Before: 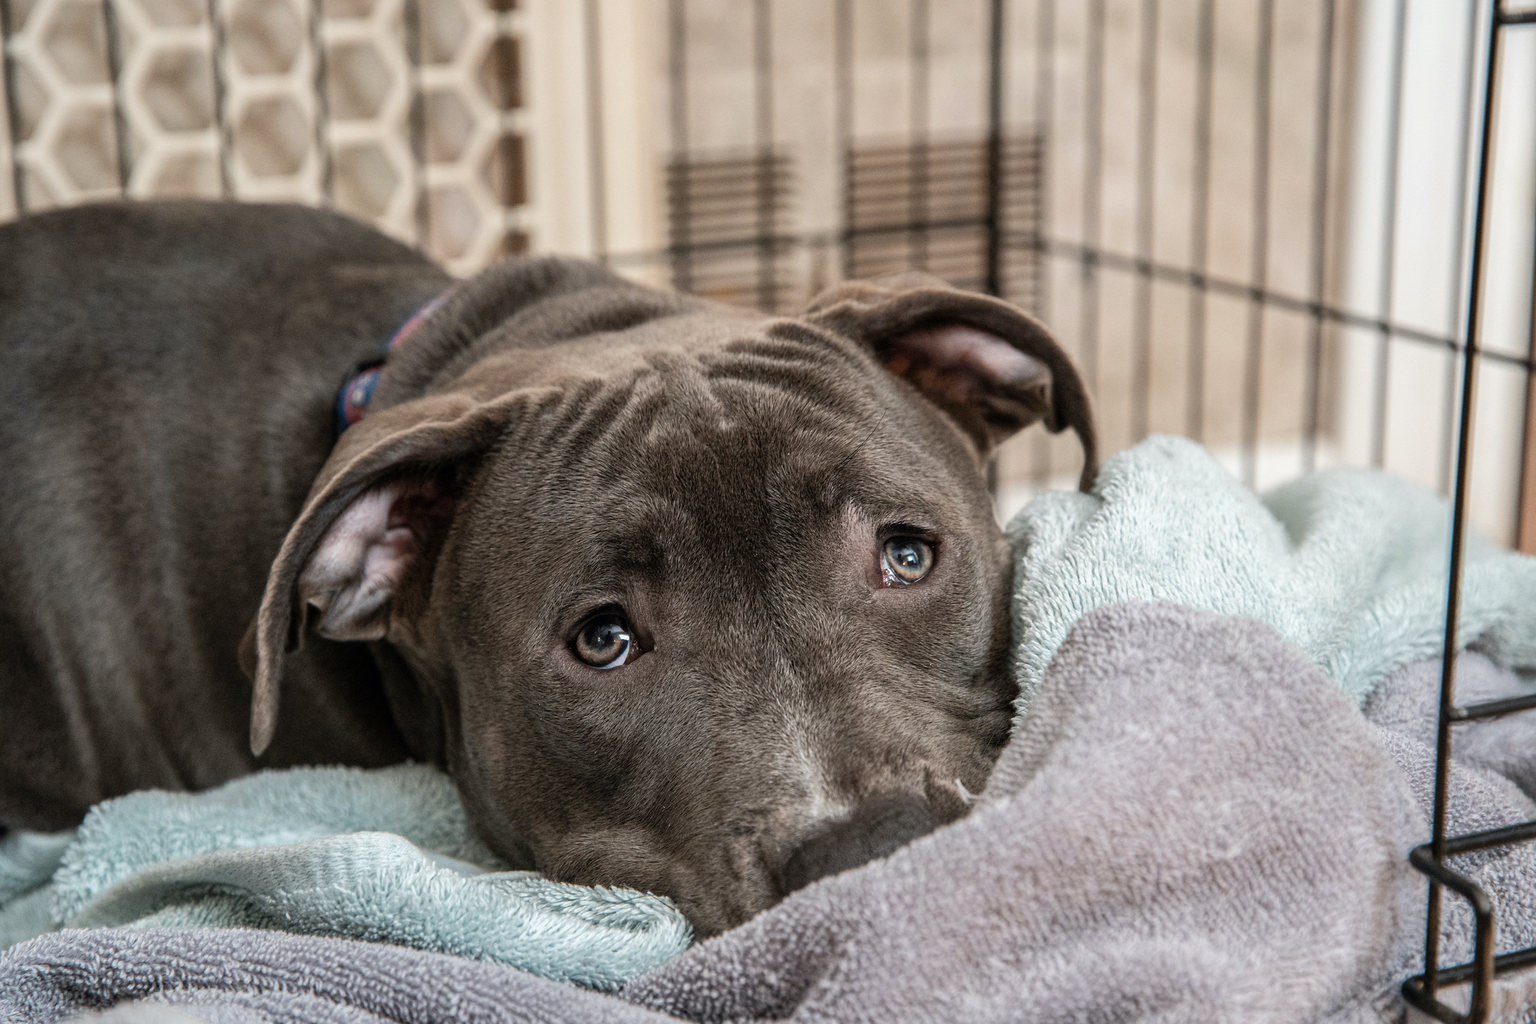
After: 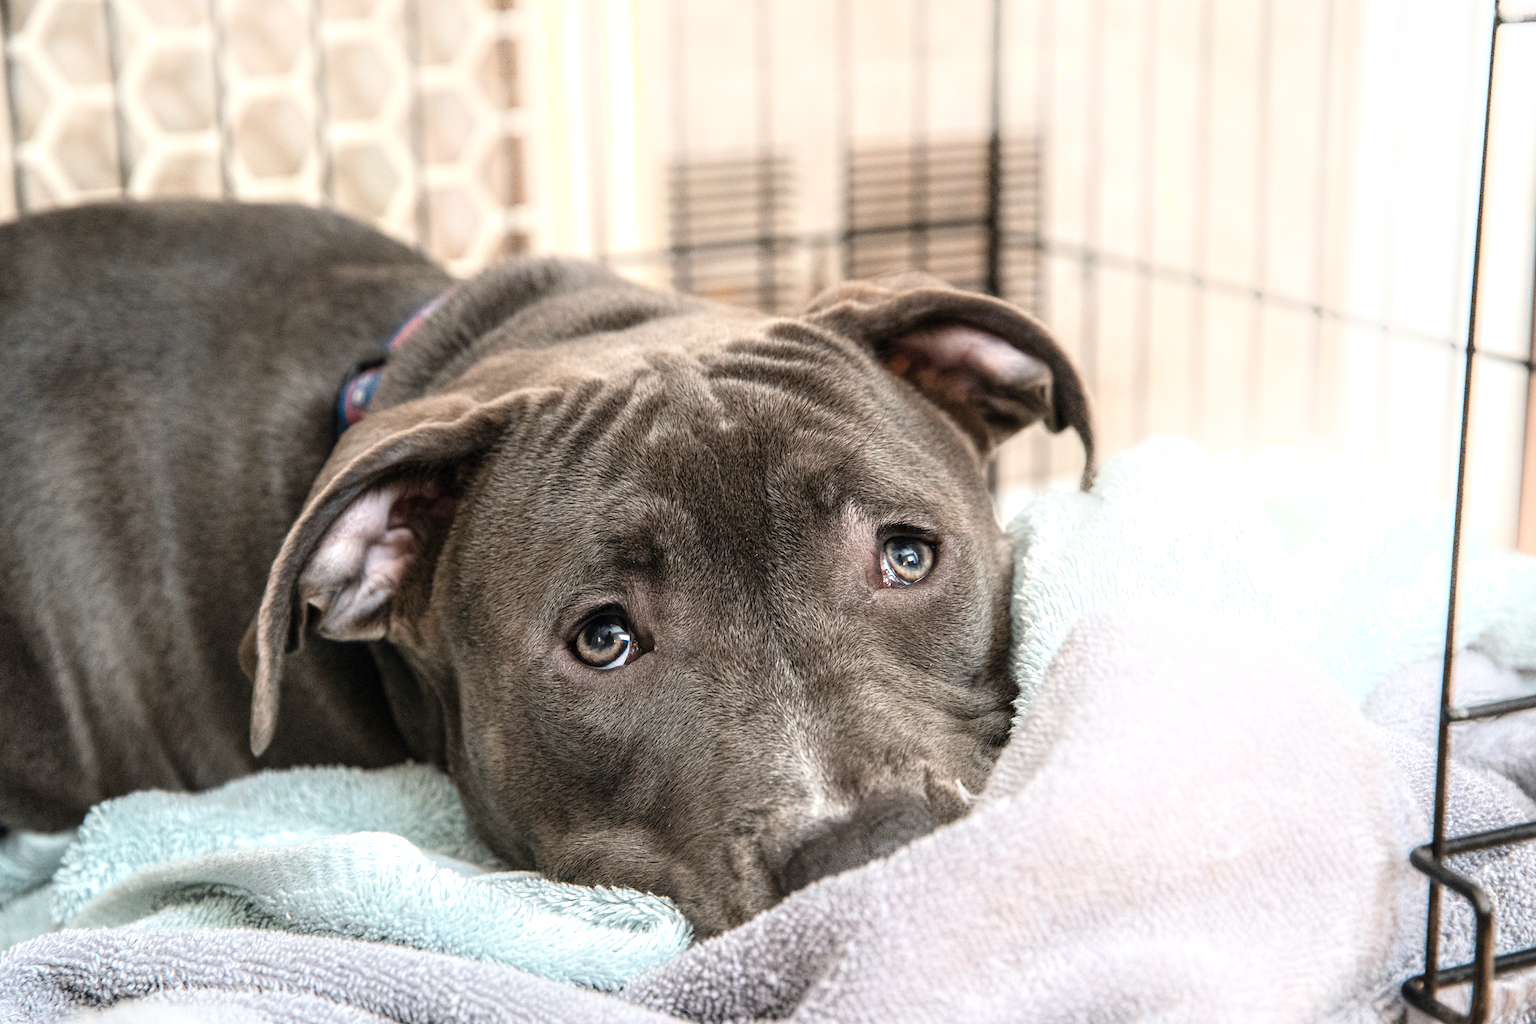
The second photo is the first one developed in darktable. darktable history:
exposure: black level correction 0, exposure 0.7 EV, compensate exposure bias true, compensate highlight preservation false
shadows and highlights: highlights 70.7, soften with gaussian
